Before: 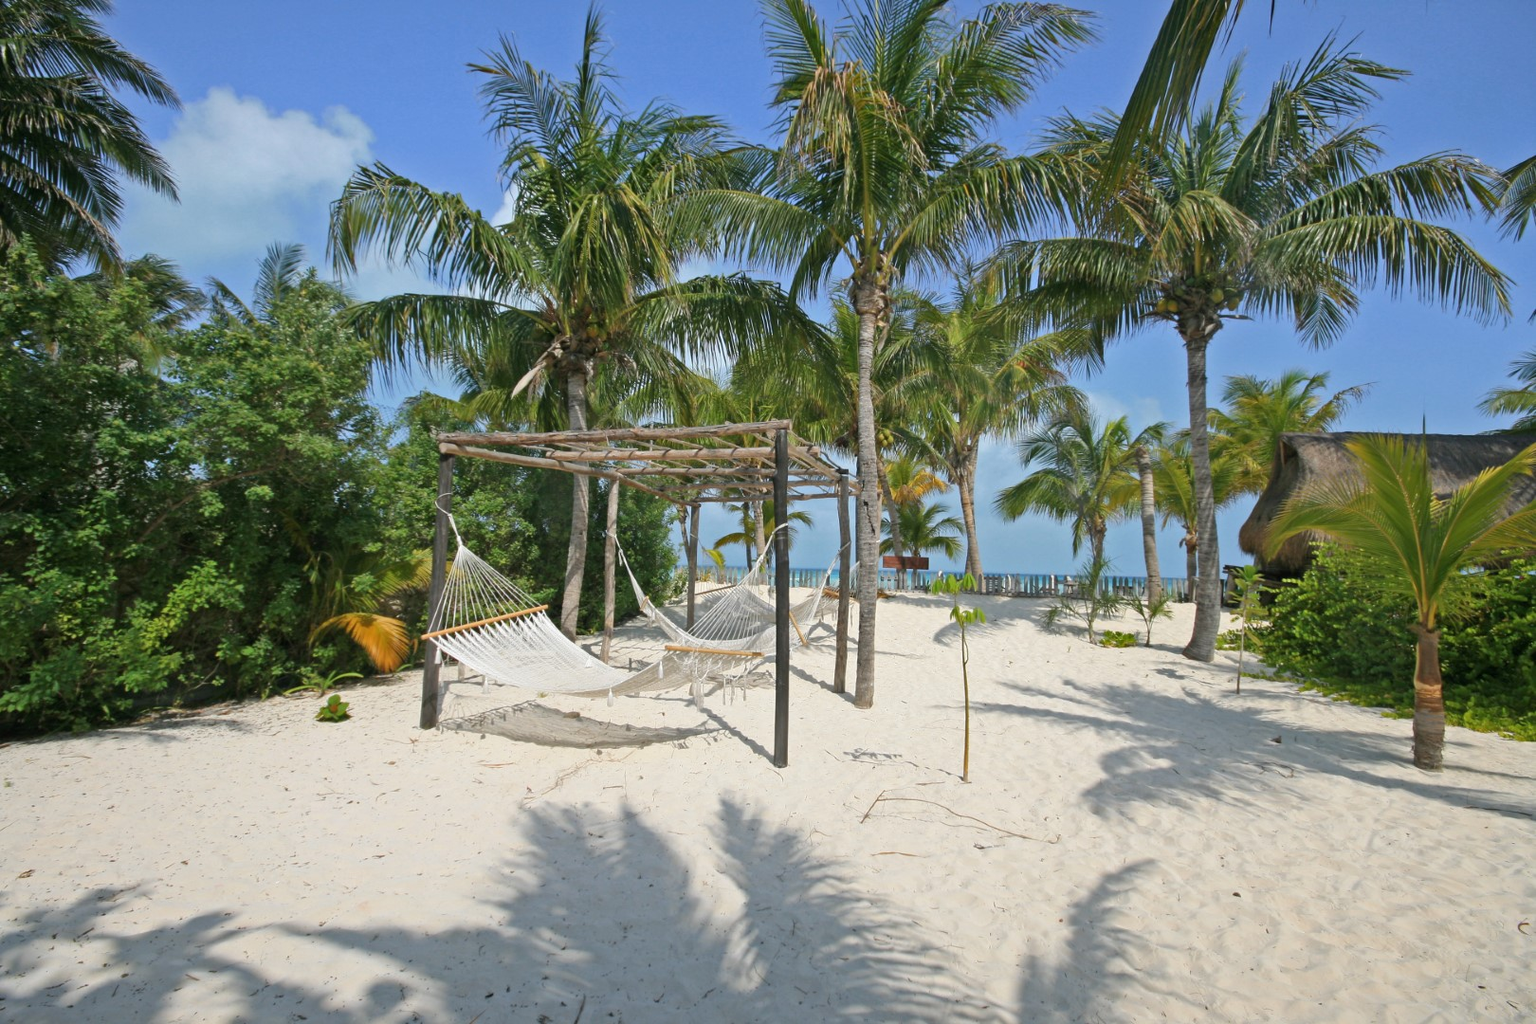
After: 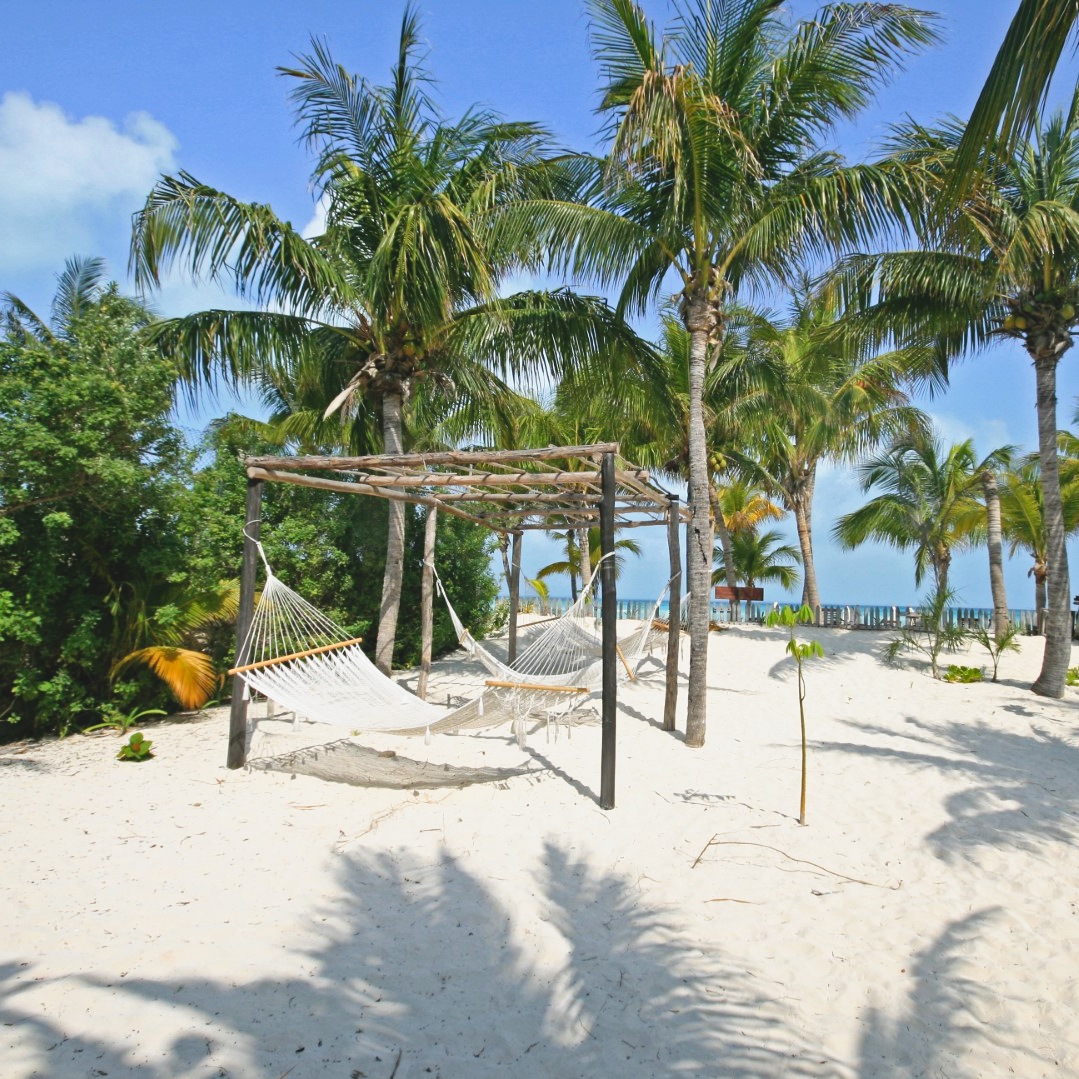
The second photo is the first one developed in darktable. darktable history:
tone curve: curves: ch0 [(0, 0.074) (0.129, 0.136) (0.285, 0.301) (0.689, 0.764) (0.854, 0.926) (0.987, 0.977)]; ch1 [(0, 0) (0.337, 0.249) (0.434, 0.437) (0.485, 0.491) (0.515, 0.495) (0.566, 0.57) (0.625, 0.625) (0.764, 0.806) (1, 1)]; ch2 [(0, 0) (0.314, 0.301) (0.401, 0.411) (0.505, 0.499) (0.54, 0.54) (0.608, 0.613) (0.706, 0.735) (1, 1)], preserve colors none
crop and rotate: left 13.365%, right 19.989%
